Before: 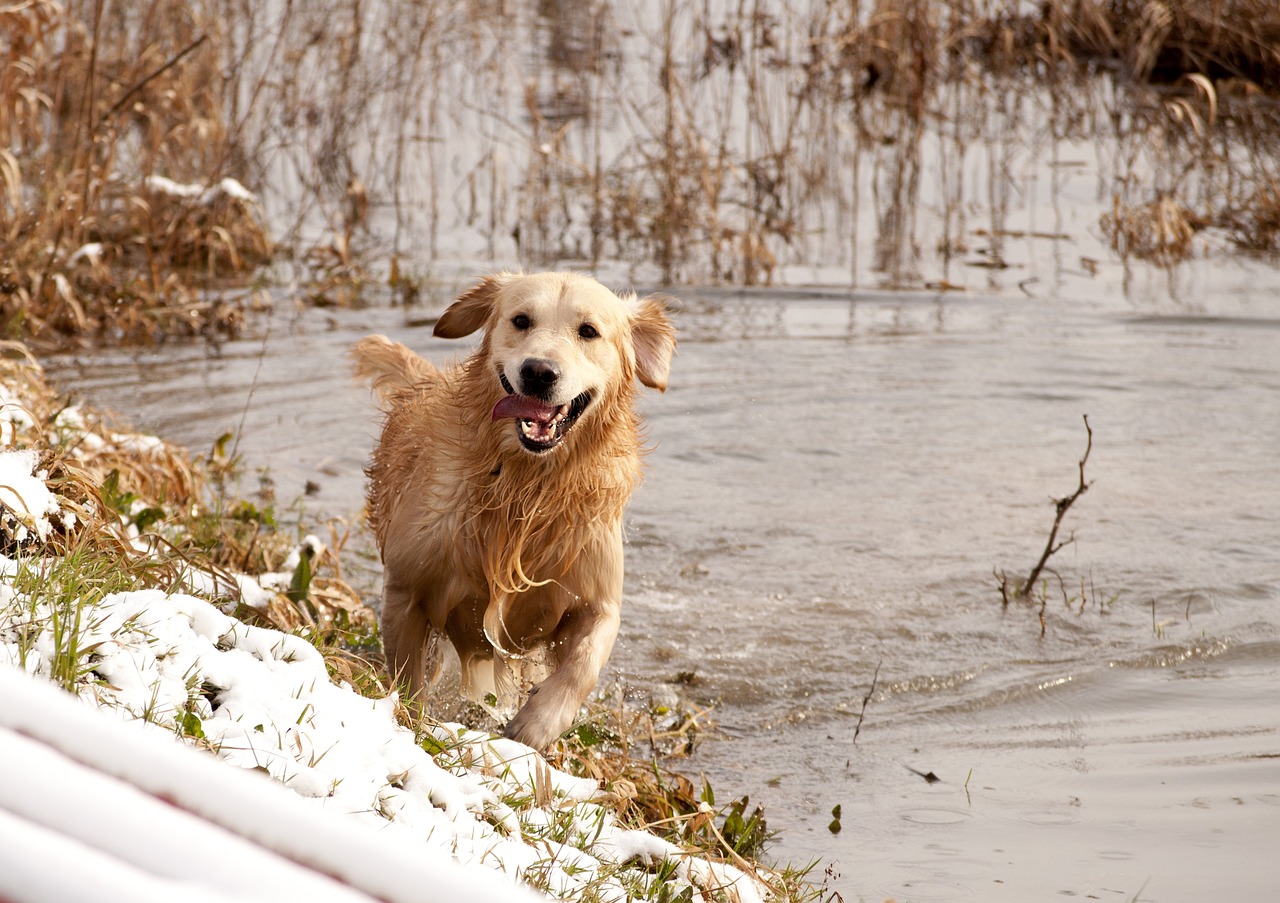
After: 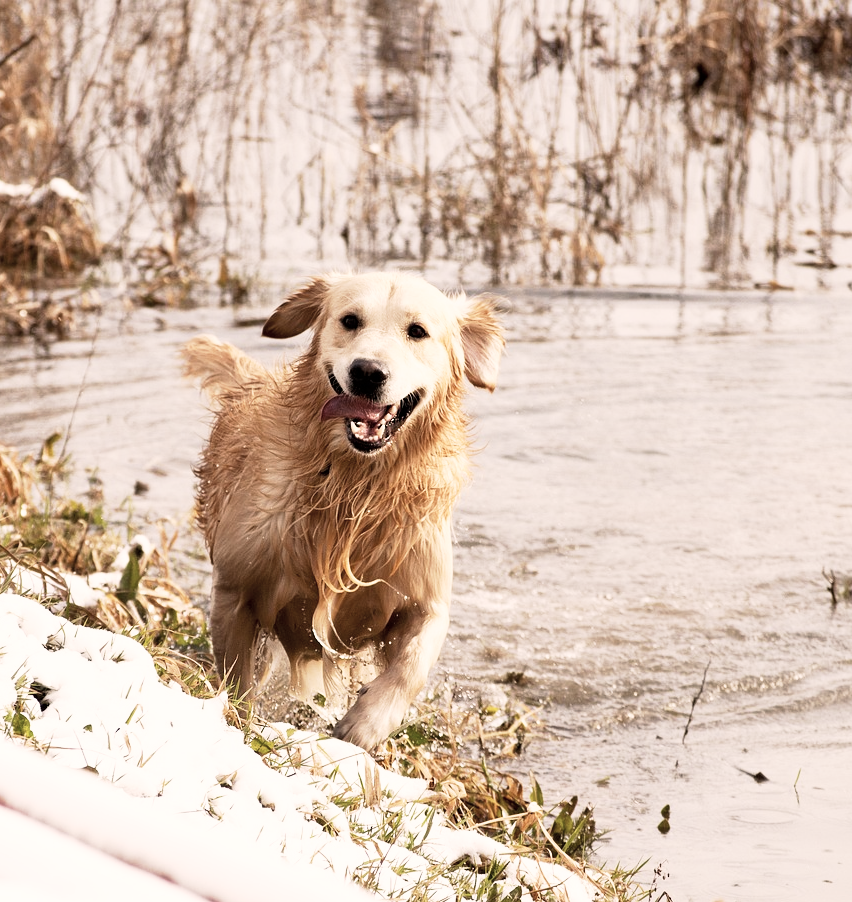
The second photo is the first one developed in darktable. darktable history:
crop and rotate: left 13.362%, right 20.01%
base curve: curves: ch0 [(0, 0) (0.005, 0.002) (0.193, 0.295) (0.399, 0.664) (0.75, 0.928) (1, 1)], preserve colors none
color correction: highlights a* 5.58, highlights b* 5.23, saturation 0.642
